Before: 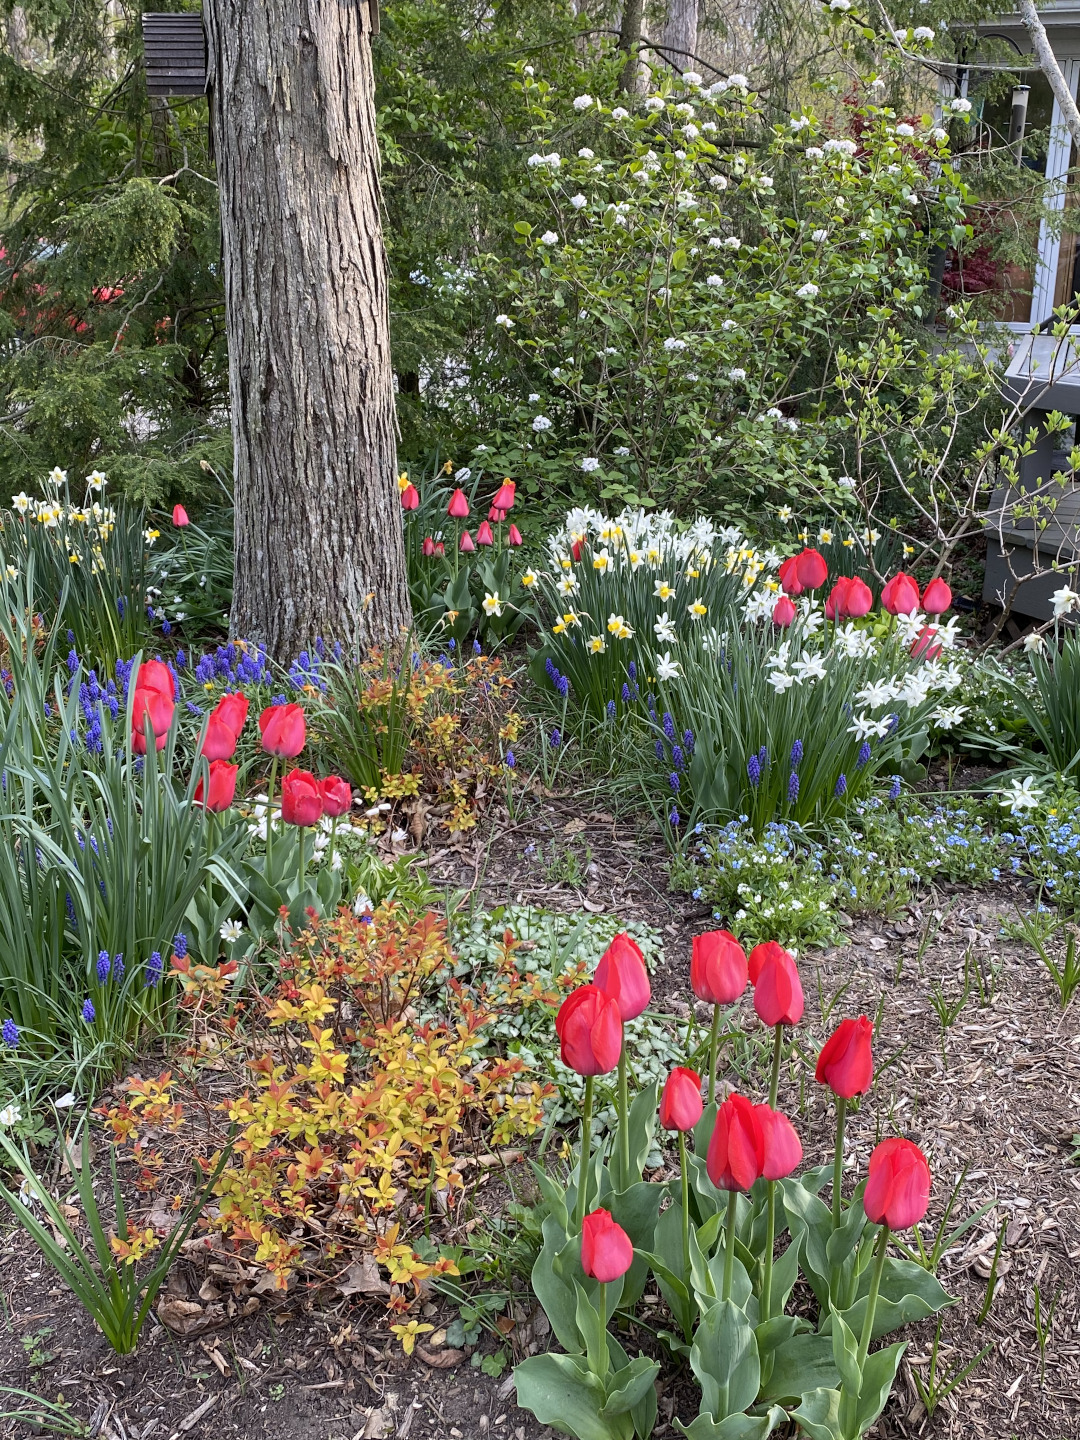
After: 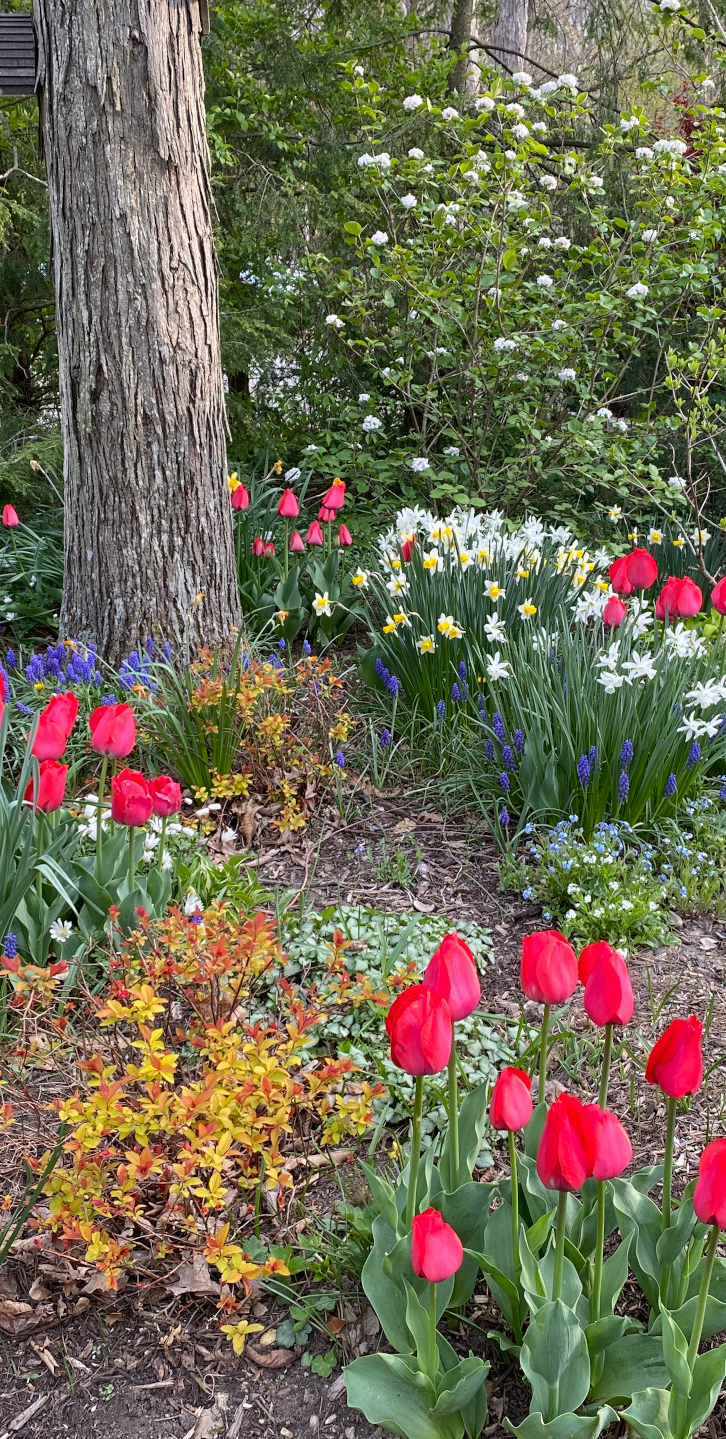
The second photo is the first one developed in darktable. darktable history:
crop and rotate: left 15.755%, right 17.019%
